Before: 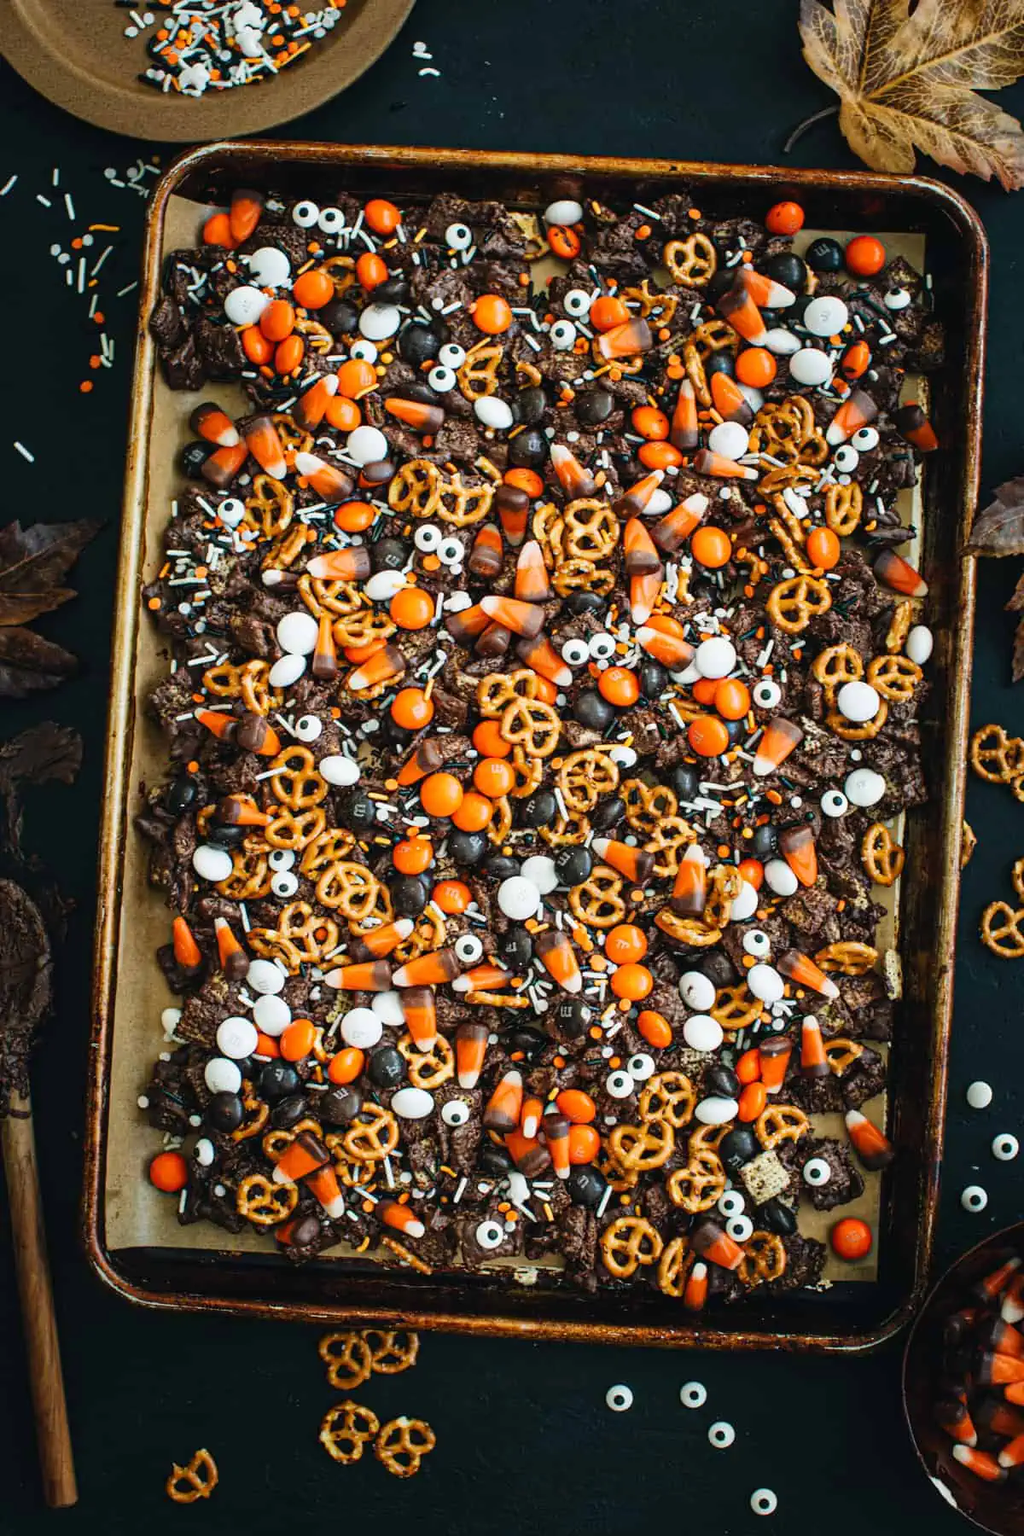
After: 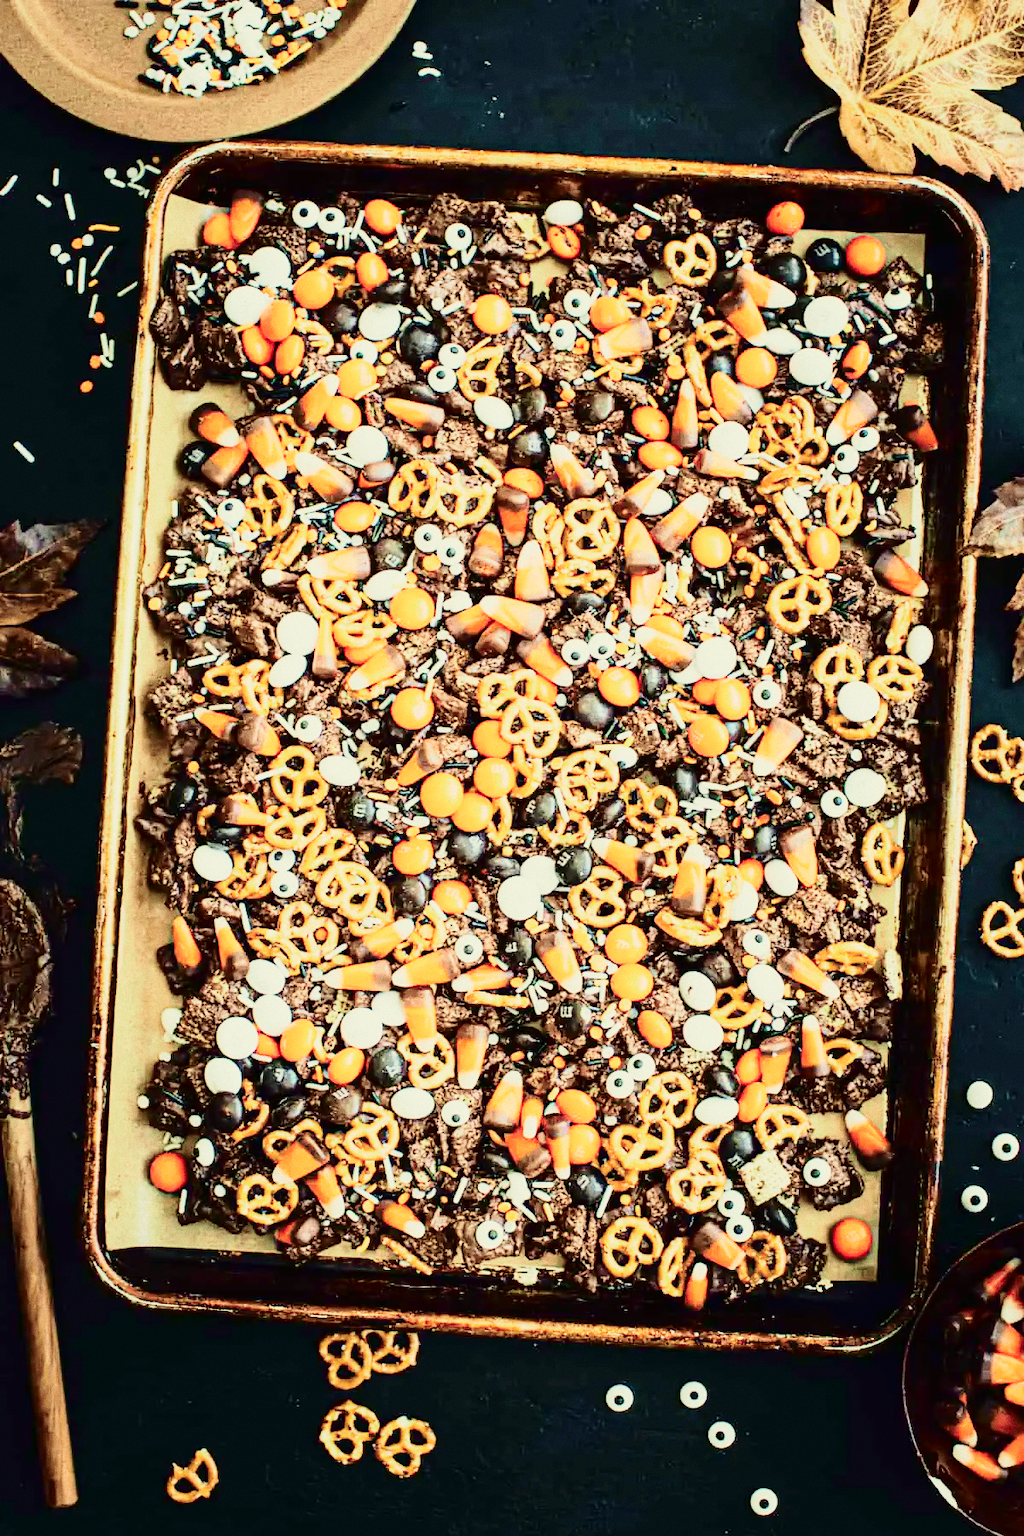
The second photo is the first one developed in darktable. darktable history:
color correction: highlights a* -5.94, highlights b* 11.19
base curve: curves: ch0 [(0, 0) (0.028, 0.03) (0.121, 0.232) (0.46, 0.748) (0.859, 0.968) (1, 1)], preserve colors none
grain: strength 26%
rotate and perspective: crop left 0, crop top 0
exposure: black level correction 0, exposure 1.1 EV, compensate exposure bias true, compensate highlight preservation false
tone curve: curves: ch0 [(0, 0) (0.049, 0.01) (0.154, 0.081) (0.491, 0.519) (0.748, 0.765) (1, 0.919)]; ch1 [(0, 0) (0.172, 0.123) (0.317, 0.272) (0.401, 0.422) (0.489, 0.496) (0.531, 0.557) (0.615, 0.612) (0.741, 0.783) (1, 1)]; ch2 [(0, 0) (0.411, 0.424) (0.483, 0.478) (0.544, 0.56) (0.686, 0.638) (1, 1)], color space Lab, independent channels, preserve colors none
contrast brightness saturation: contrast 0.11, saturation -0.17
